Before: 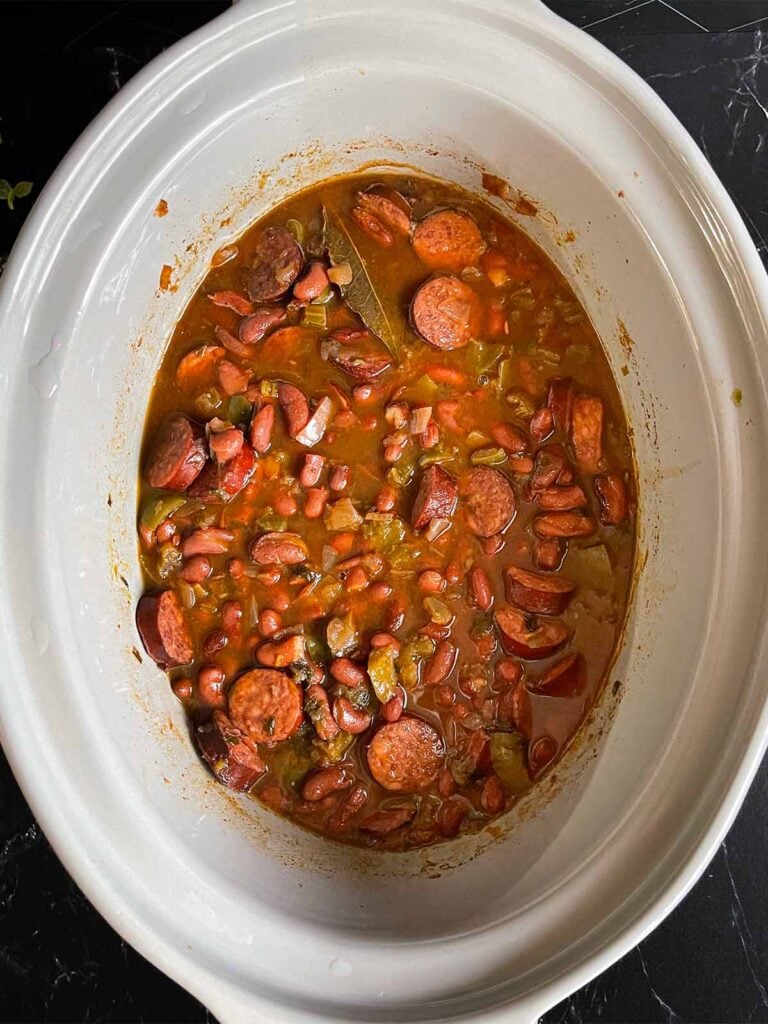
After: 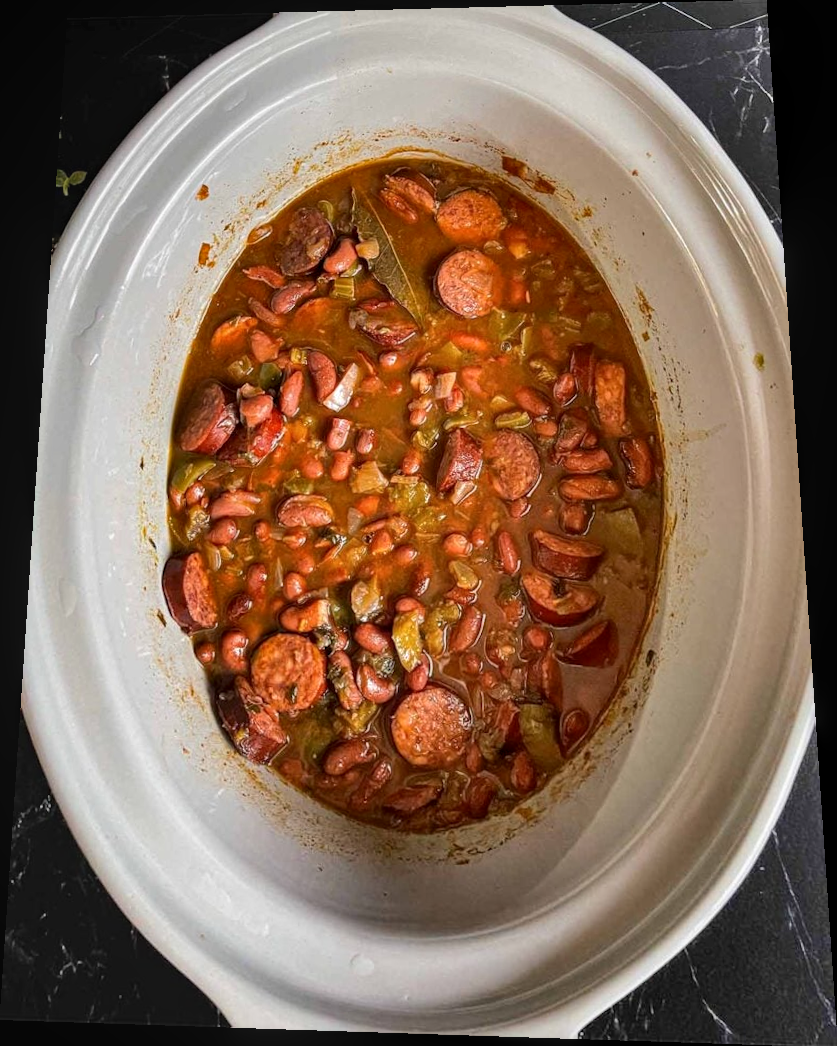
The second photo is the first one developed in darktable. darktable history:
local contrast: on, module defaults
shadows and highlights: low approximation 0.01, soften with gaussian
rotate and perspective: rotation 0.128°, lens shift (vertical) -0.181, lens shift (horizontal) -0.044, shear 0.001, automatic cropping off
